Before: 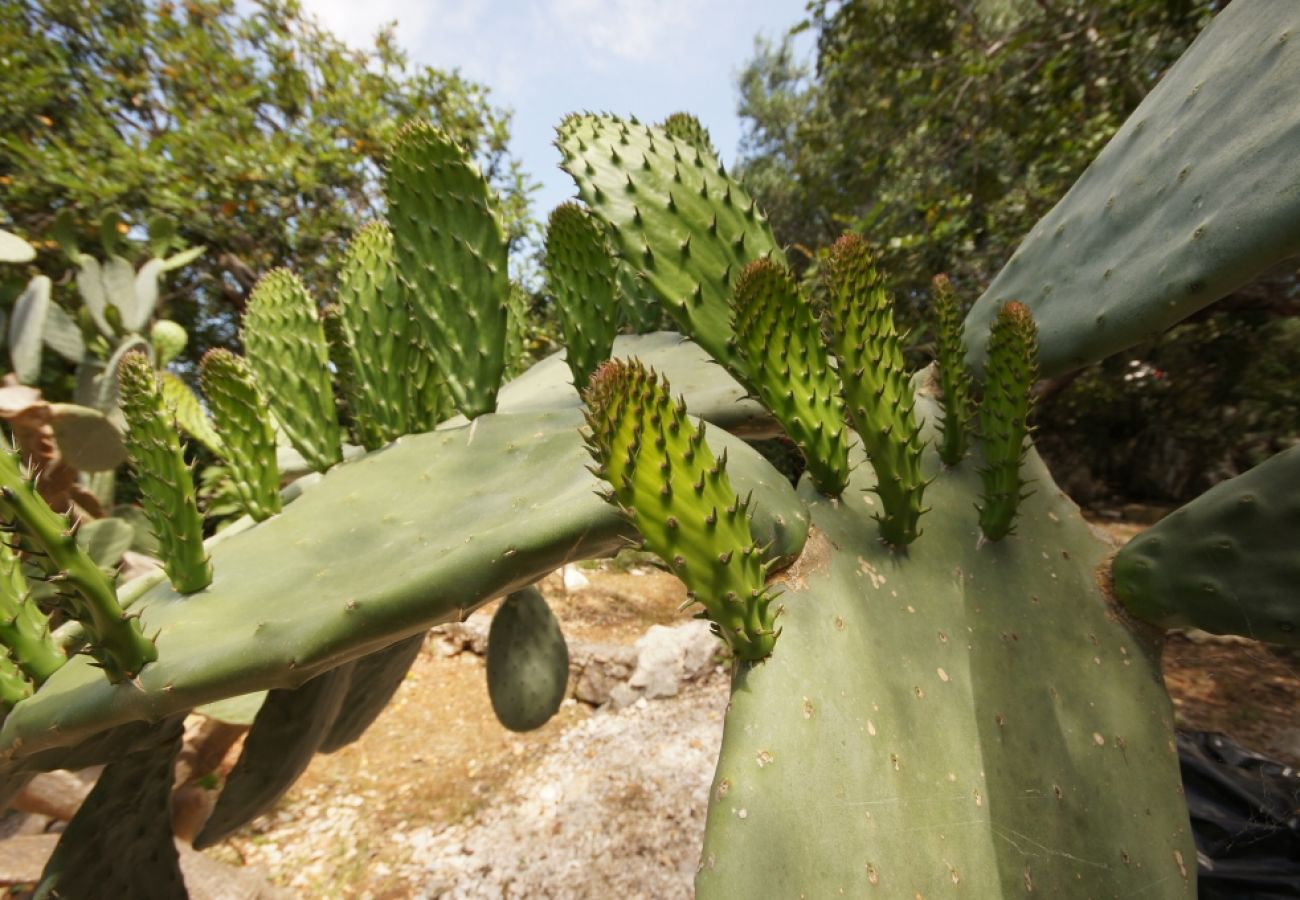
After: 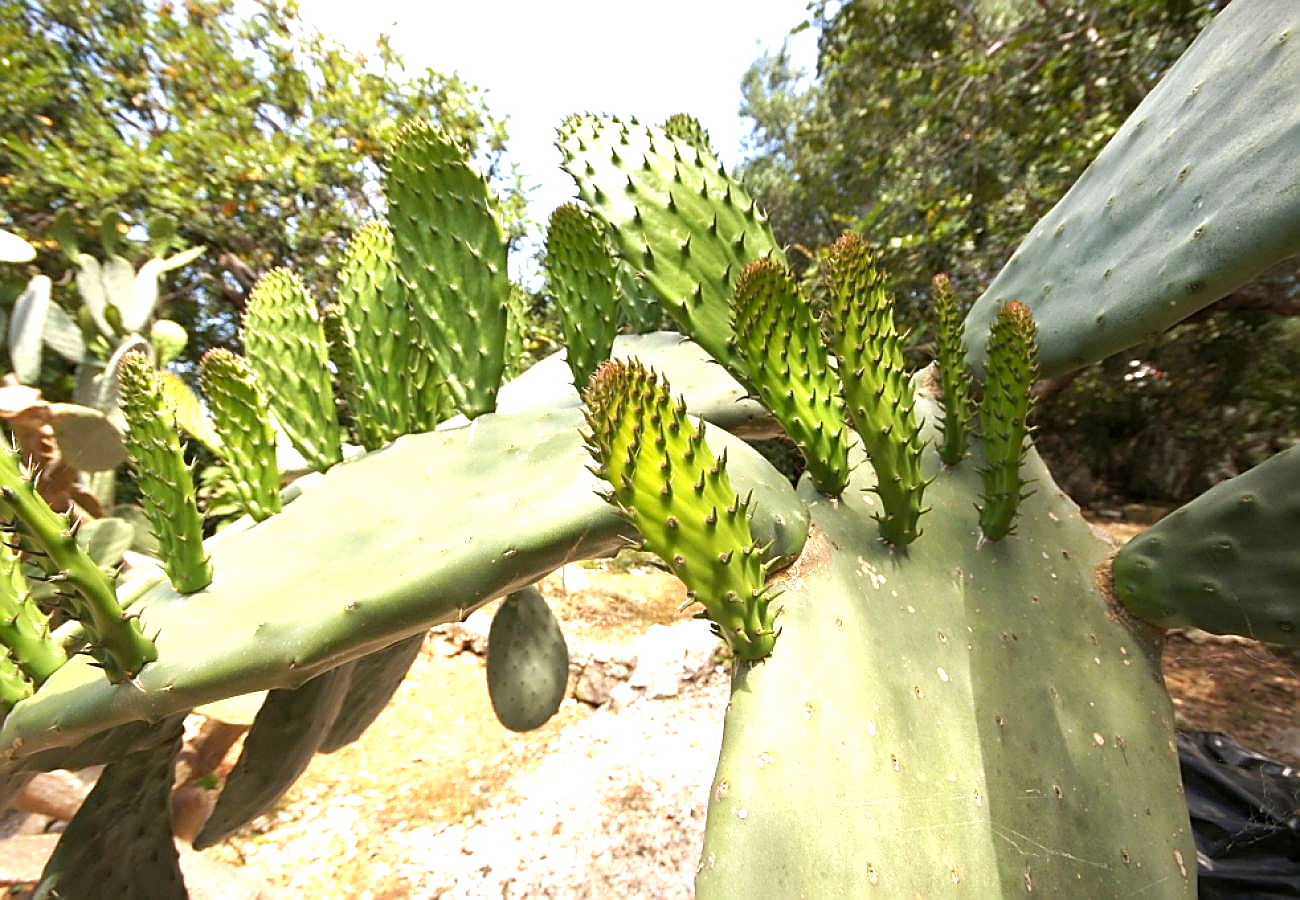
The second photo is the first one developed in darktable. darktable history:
sharpen: radius 1.4, amount 1.25, threshold 0.7
exposure: black level correction 0.001, exposure 1.129 EV, compensate exposure bias true, compensate highlight preservation false
white balance: red 0.984, blue 1.059
